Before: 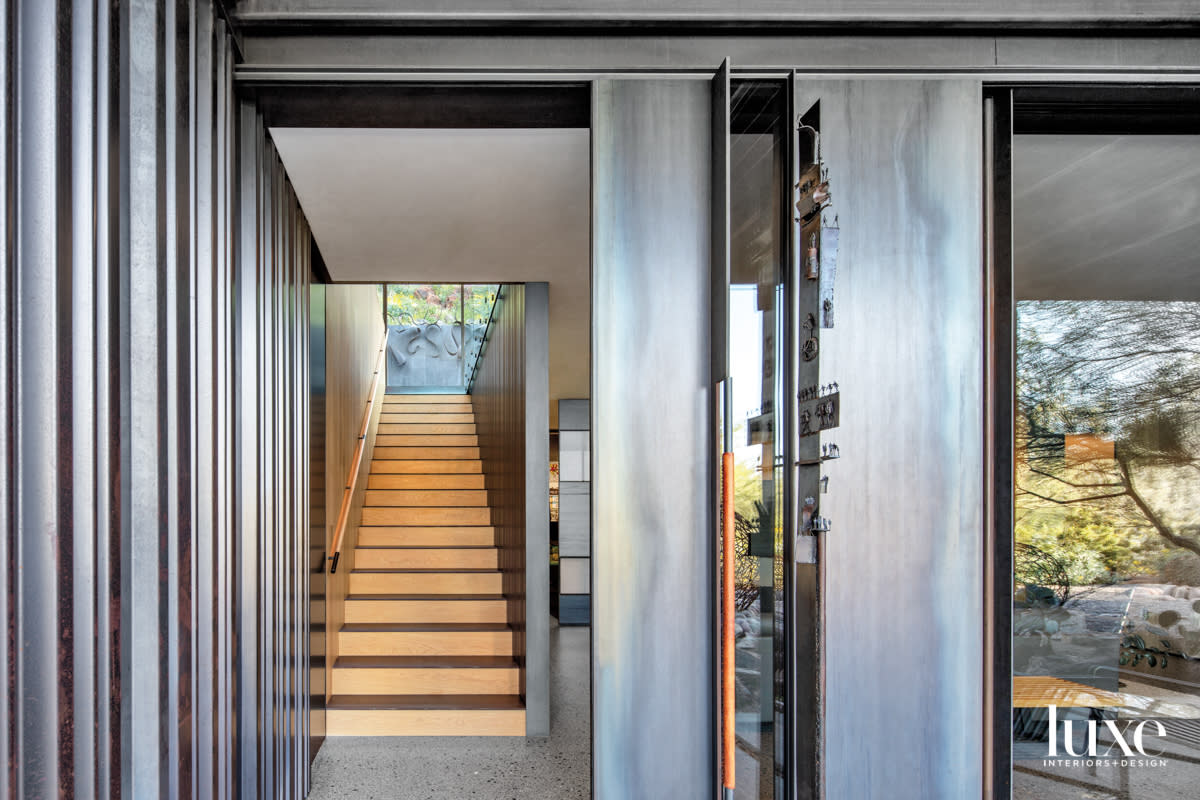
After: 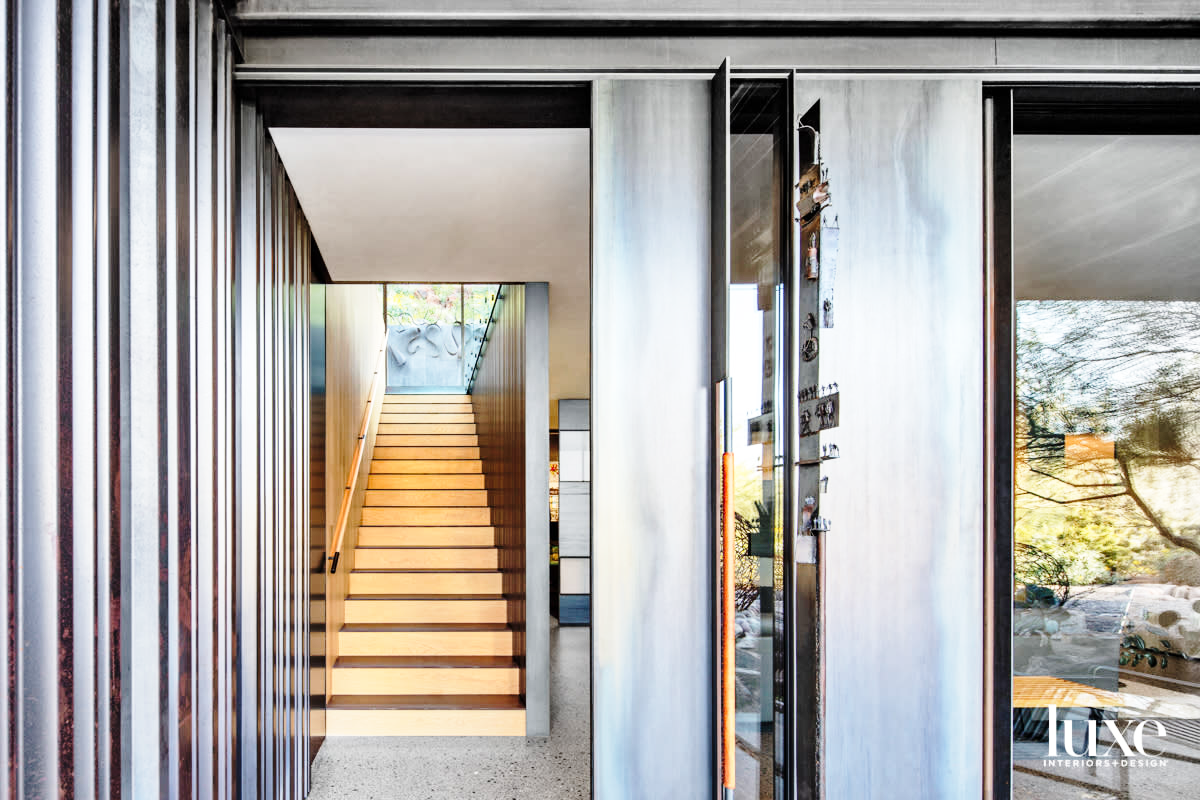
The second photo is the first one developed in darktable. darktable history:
base curve: curves: ch0 [(0, 0) (0.028, 0.03) (0.121, 0.232) (0.46, 0.748) (0.859, 0.968) (1, 1)], preserve colors none
contrast brightness saturation: contrast 0.08, saturation 0.02
